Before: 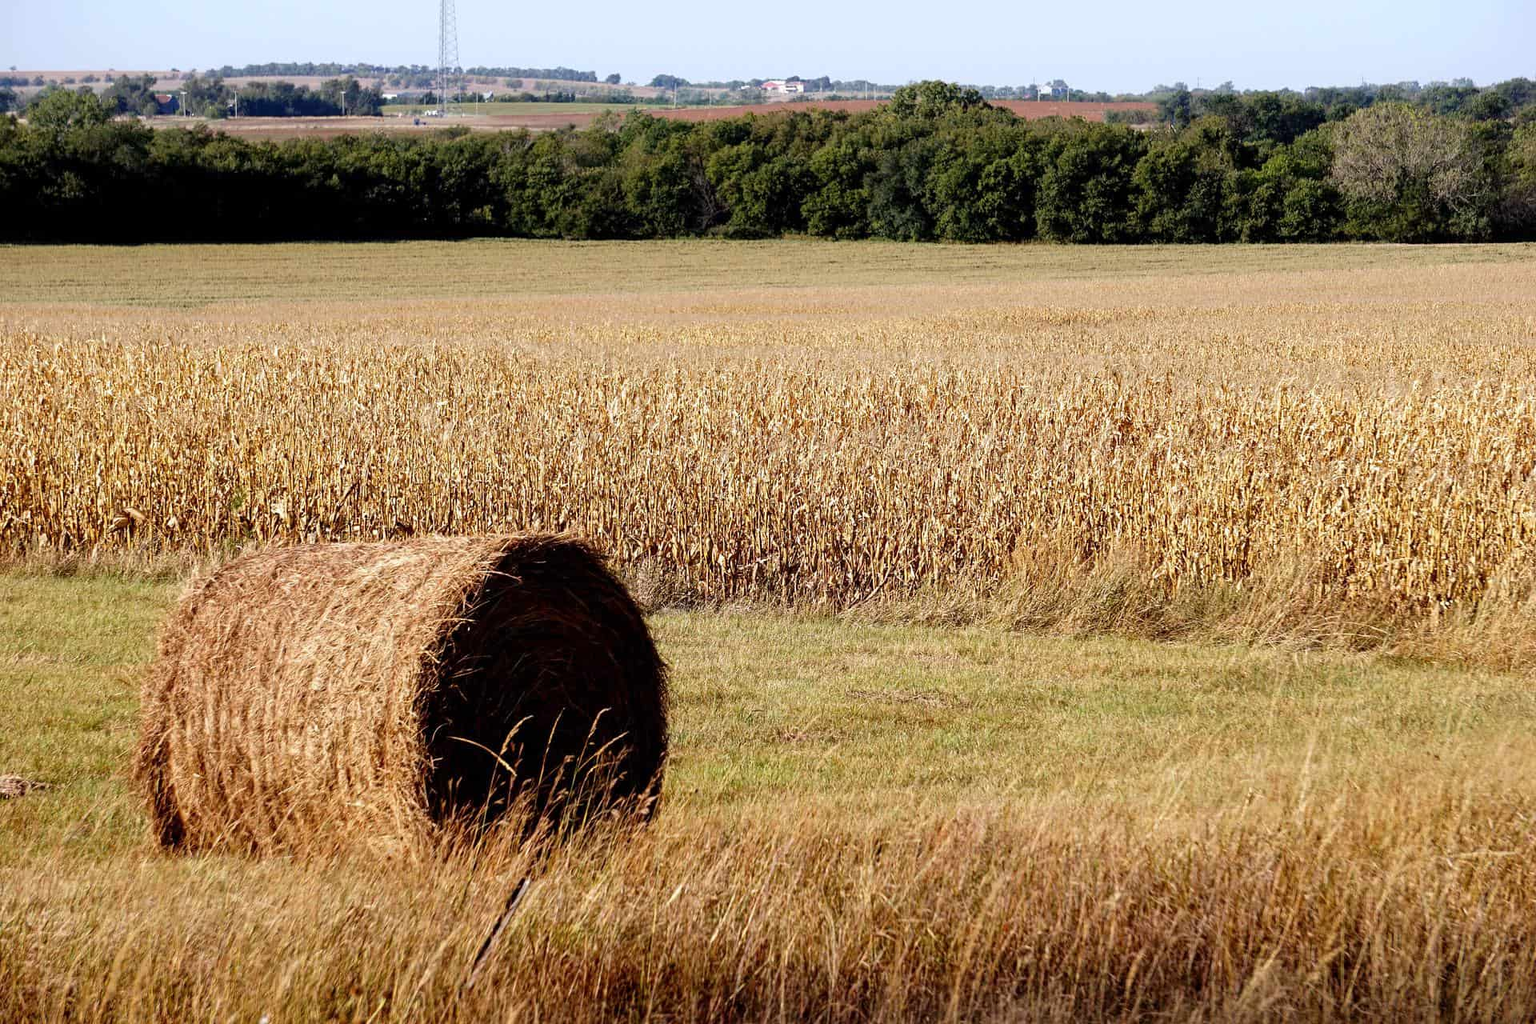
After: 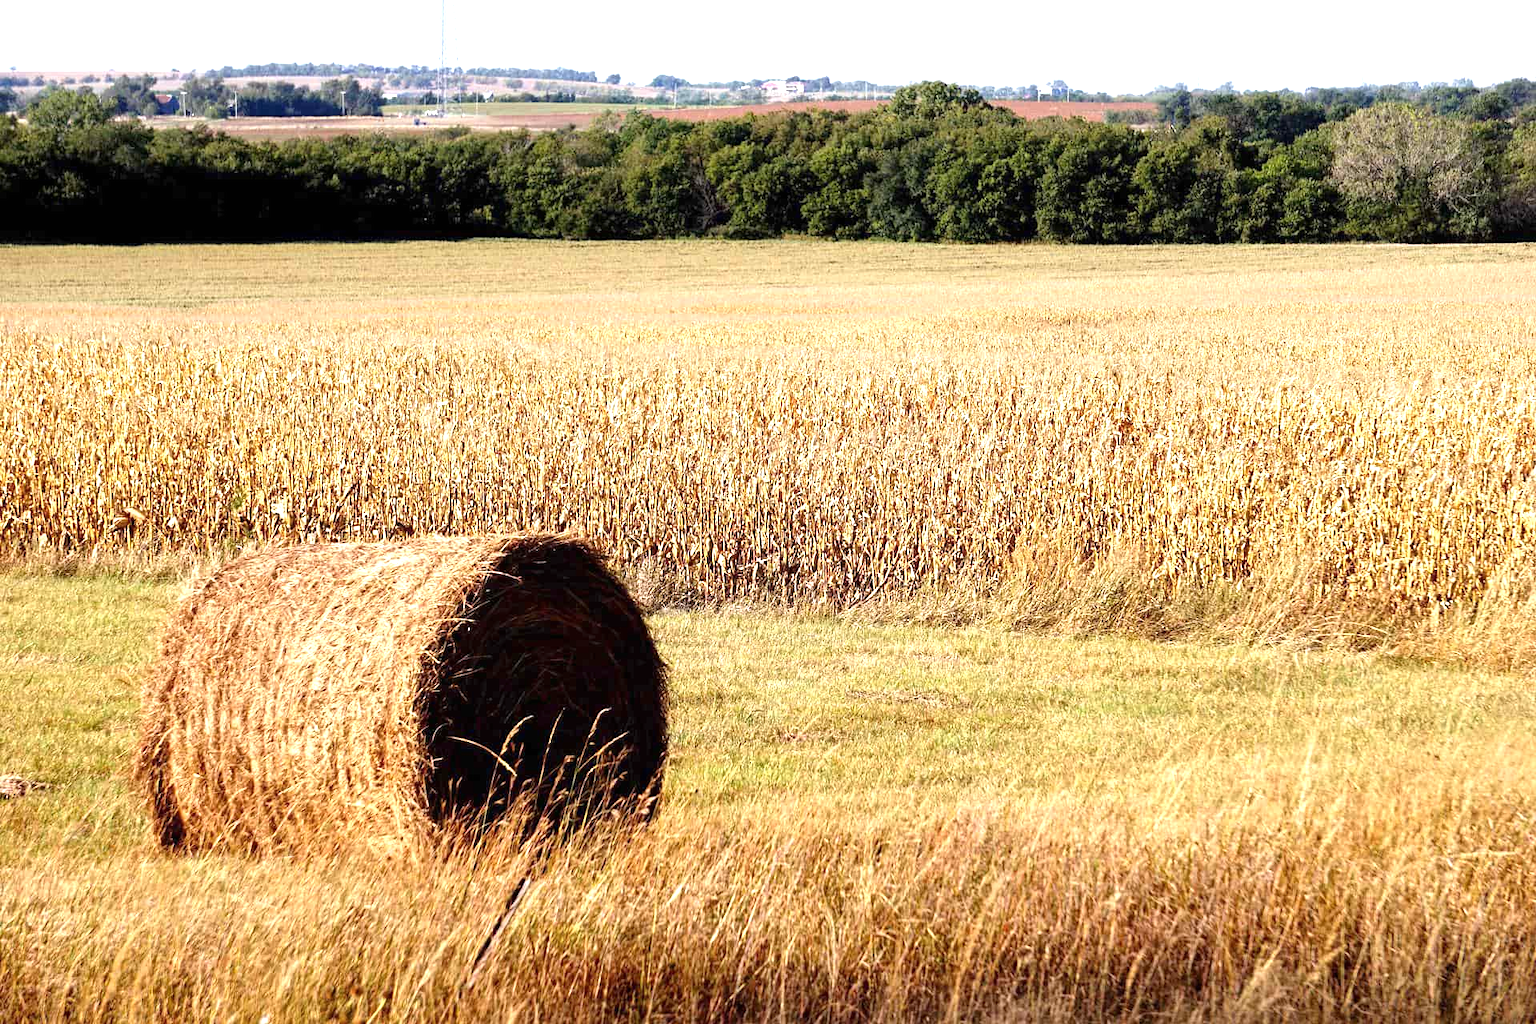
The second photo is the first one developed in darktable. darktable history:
exposure: black level correction 0, exposure 0.895 EV, compensate highlight preservation false
